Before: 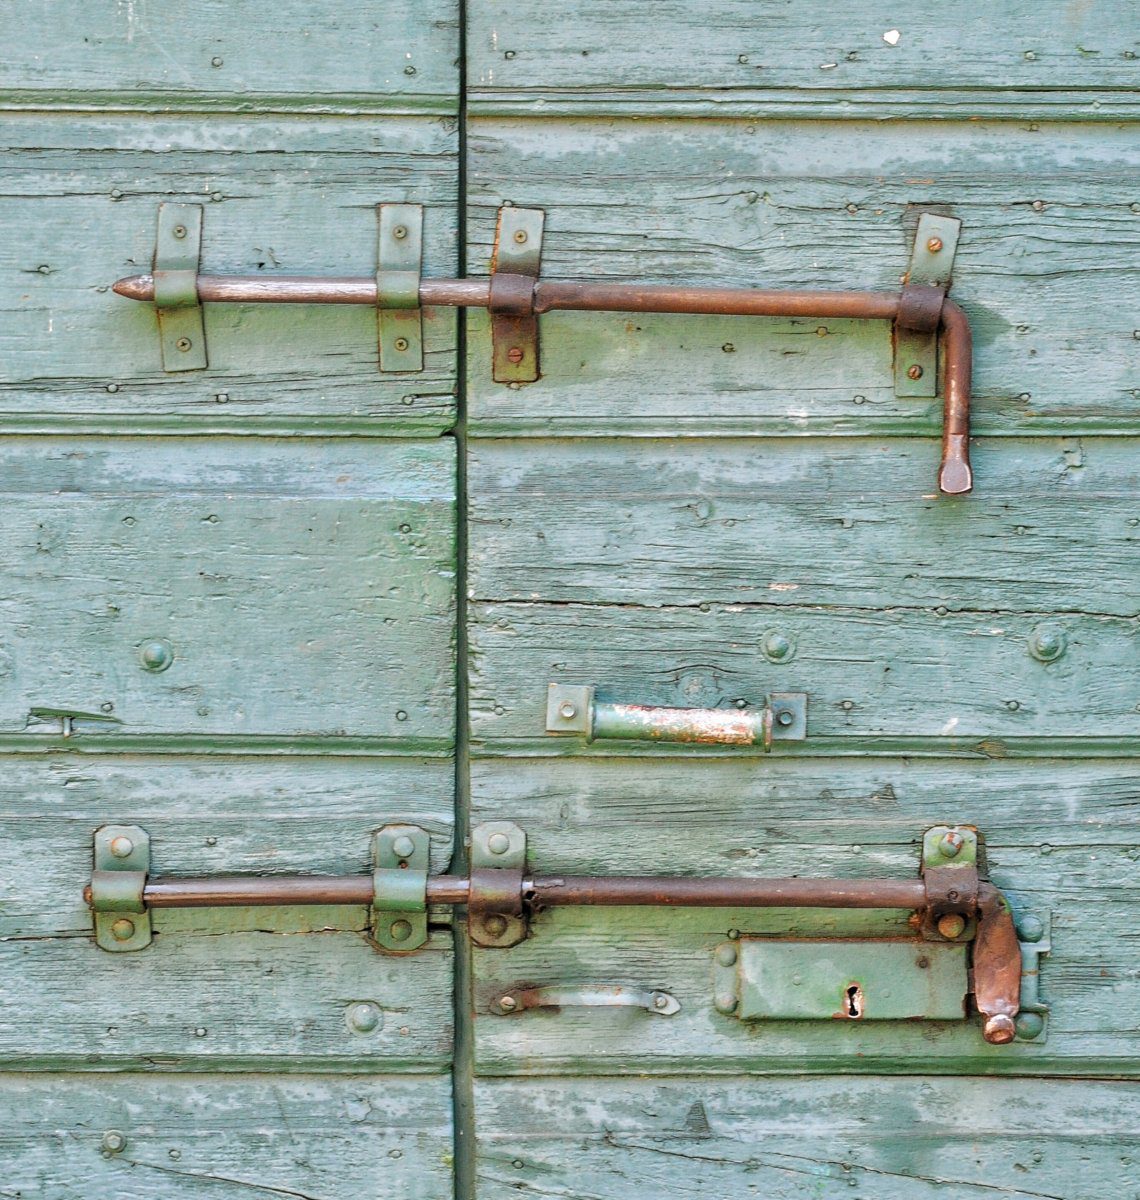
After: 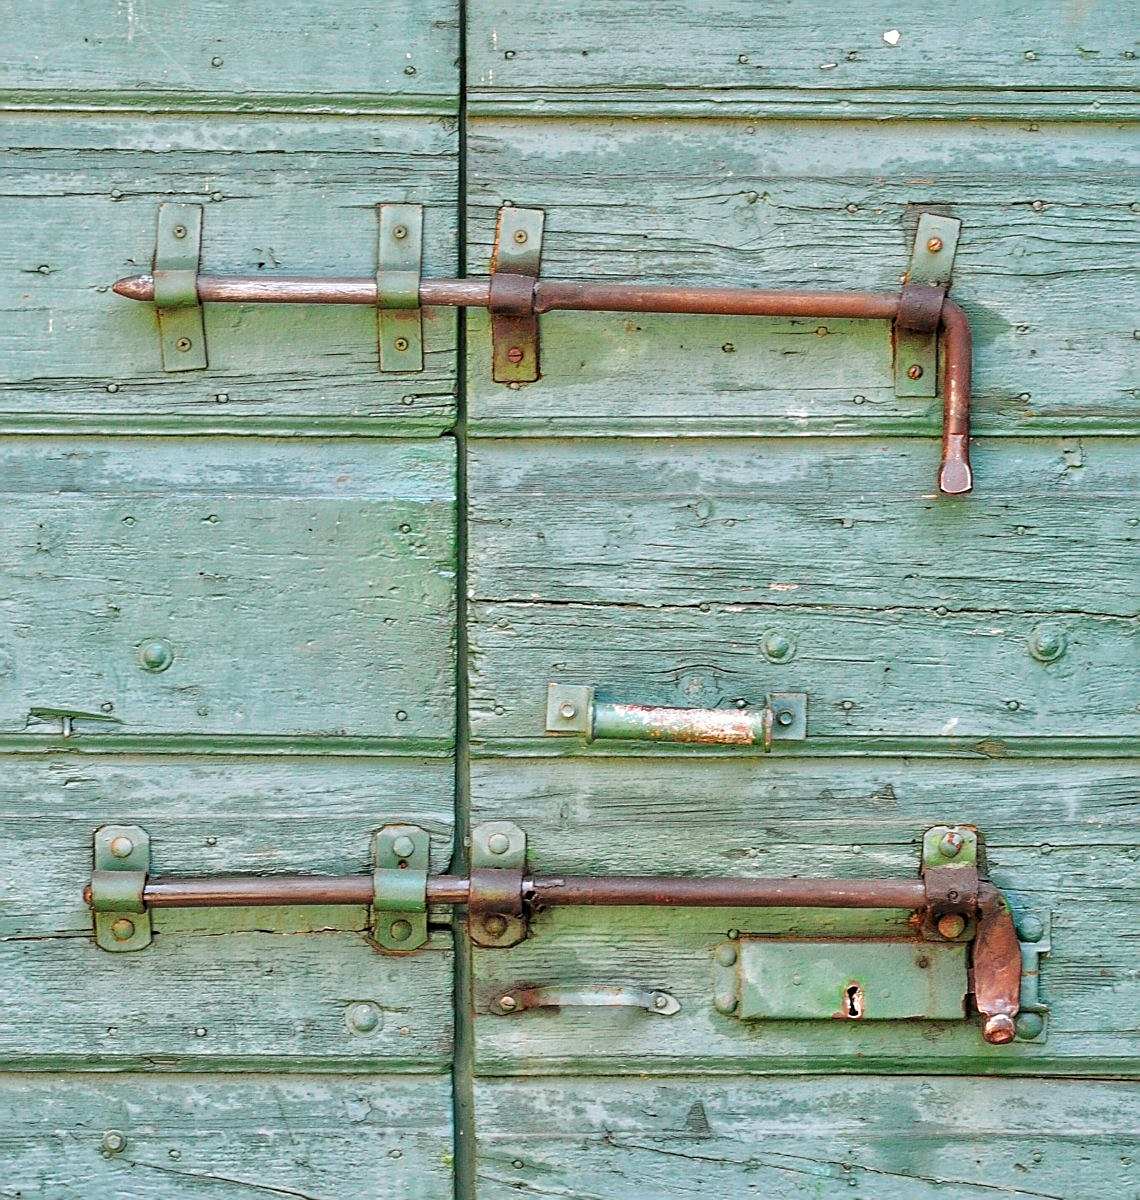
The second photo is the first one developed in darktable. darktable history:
color calibration: output R [0.946, 0.065, -0.013, 0], output G [-0.246, 1.264, -0.017, 0], output B [0.046, -0.098, 1.05, 0], illuminant custom, x 0.344, y 0.359, temperature 5045.54 K
sharpen: on, module defaults
